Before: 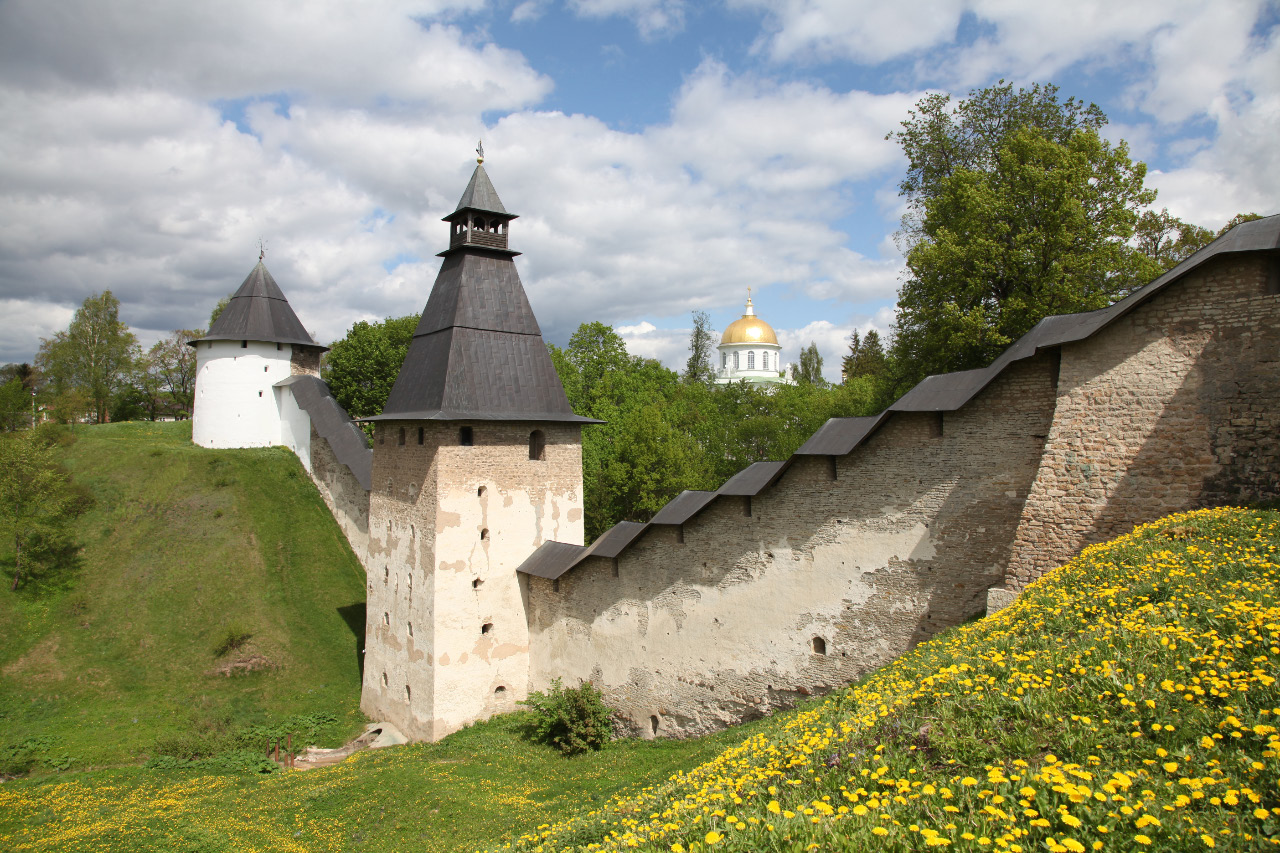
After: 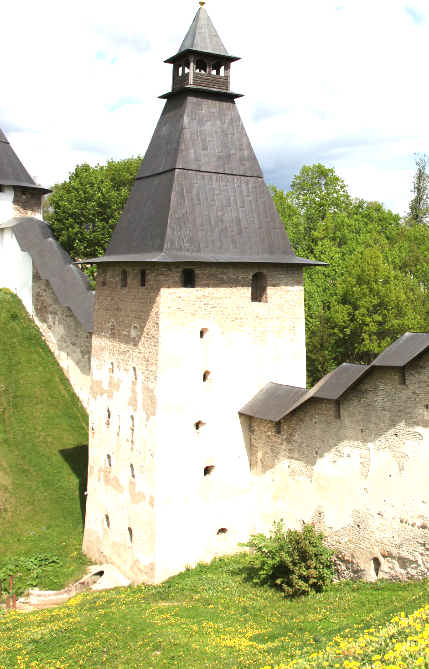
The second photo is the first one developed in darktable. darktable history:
exposure: black level correction 0, exposure 1 EV, compensate highlight preservation false
crop and rotate: left 21.77%, top 18.528%, right 44.676%, bottom 2.997%
